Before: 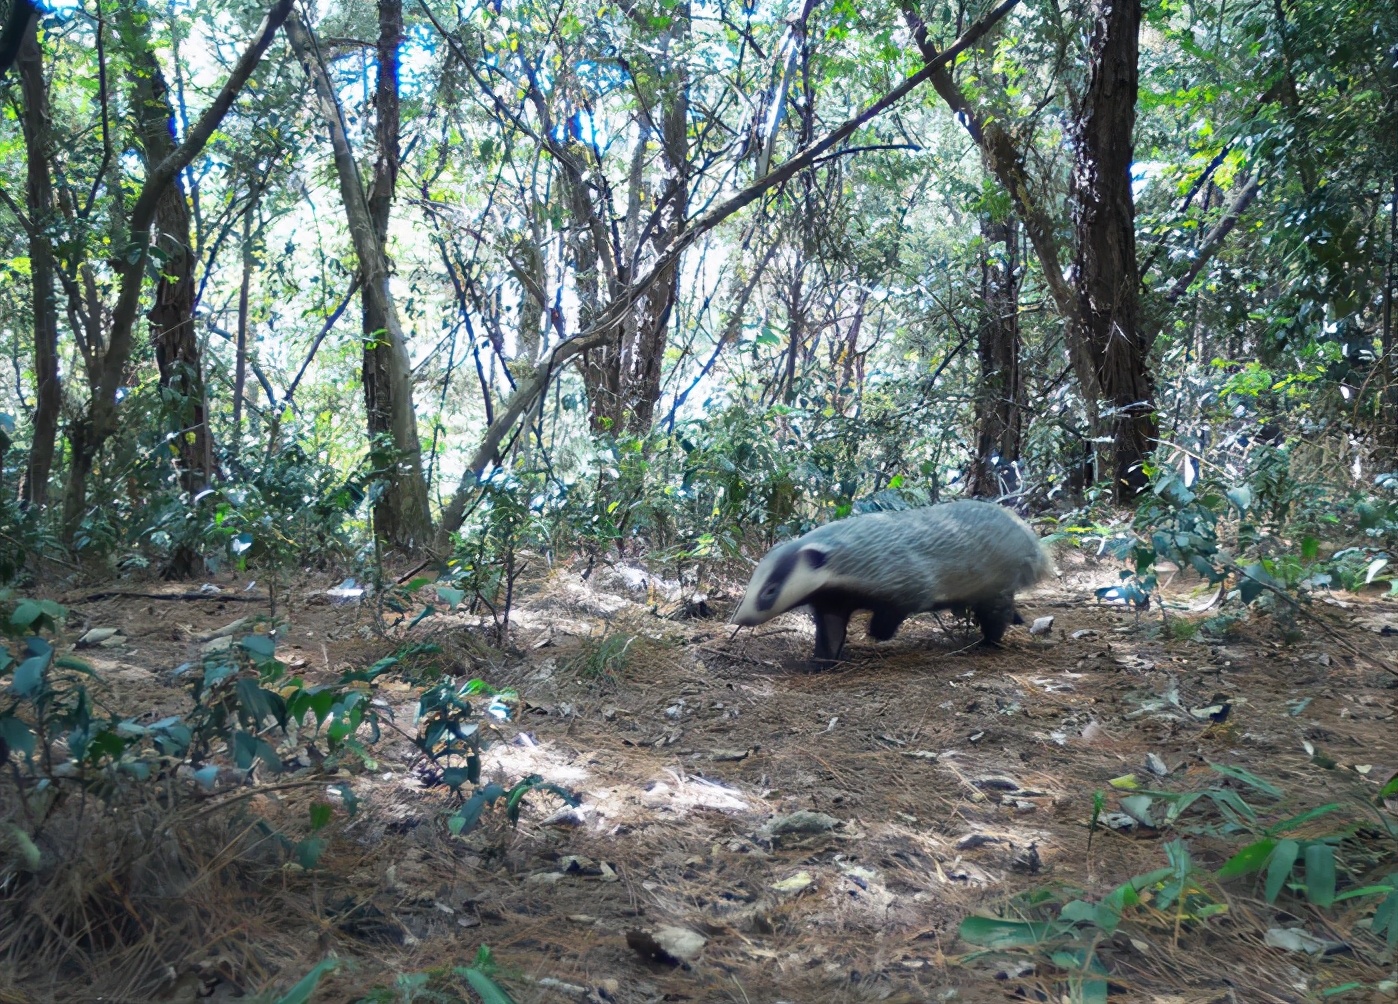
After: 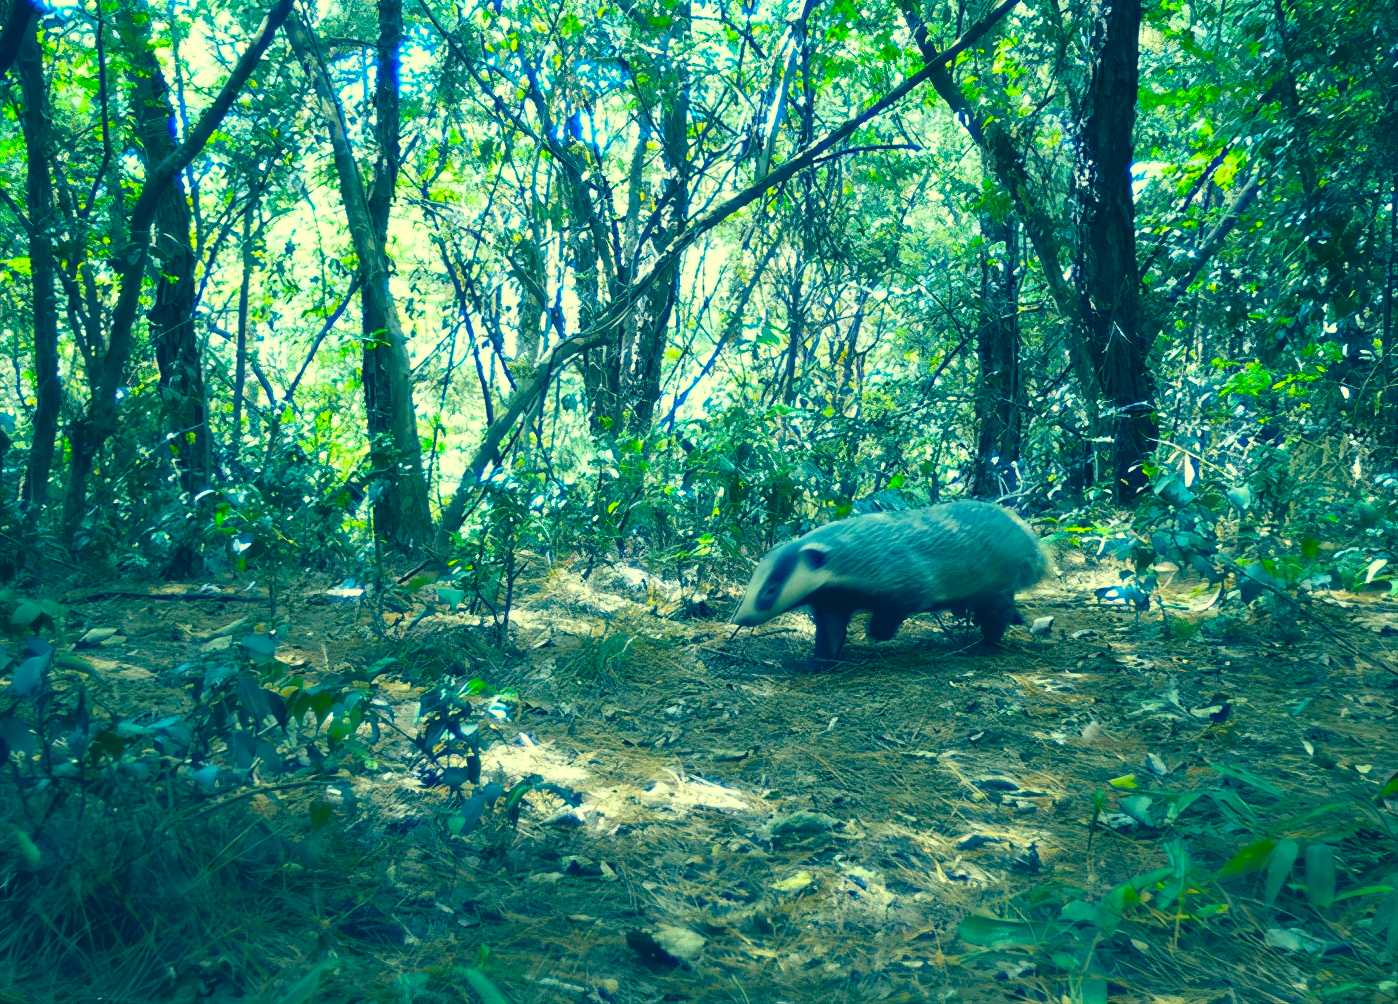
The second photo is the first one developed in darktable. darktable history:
color calibration: gray › normalize channels true, illuminant as shot in camera, x 0.358, y 0.373, temperature 4628.91 K, gamut compression 0.009
color correction: highlights a* -15.43, highlights b* 39.77, shadows a* -39.82, shadows b* -26.06
color balance rgb: highlights gain › luminance 6.491%, highlights gain › chroma 1.23%, highlights gain › hue 89.17°, linear chroma grading › shadows -30.178%, linear chroma grading › global chroma 35.618%, perceptual saturation grading › global saturation 19.327%, contrast 3.971%
